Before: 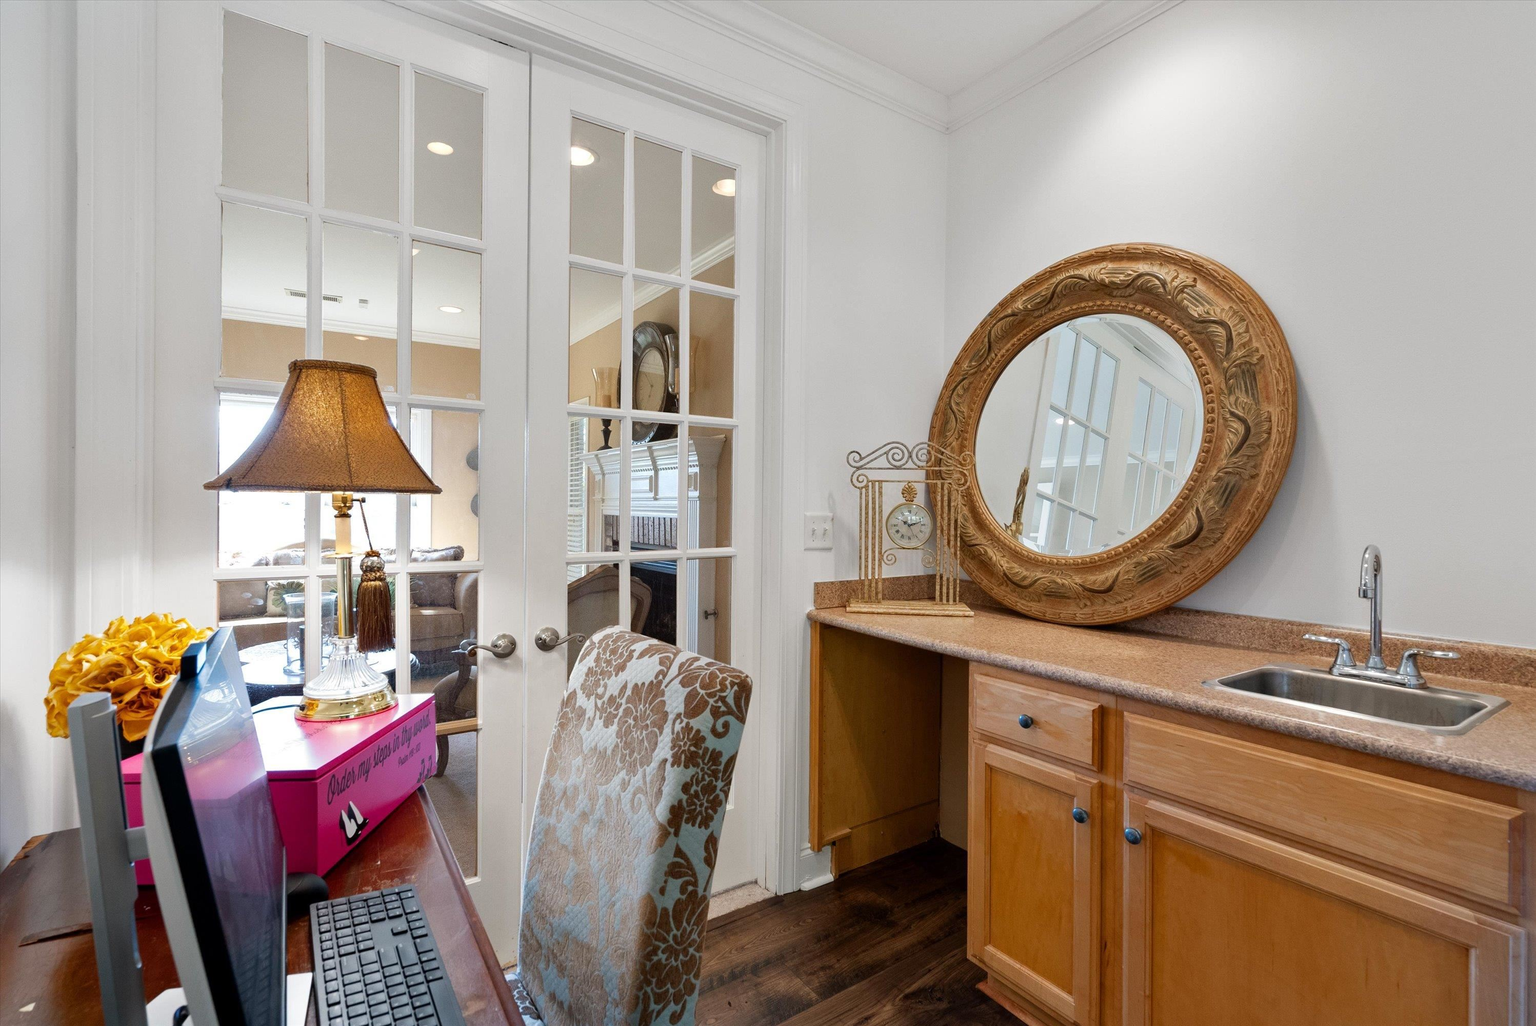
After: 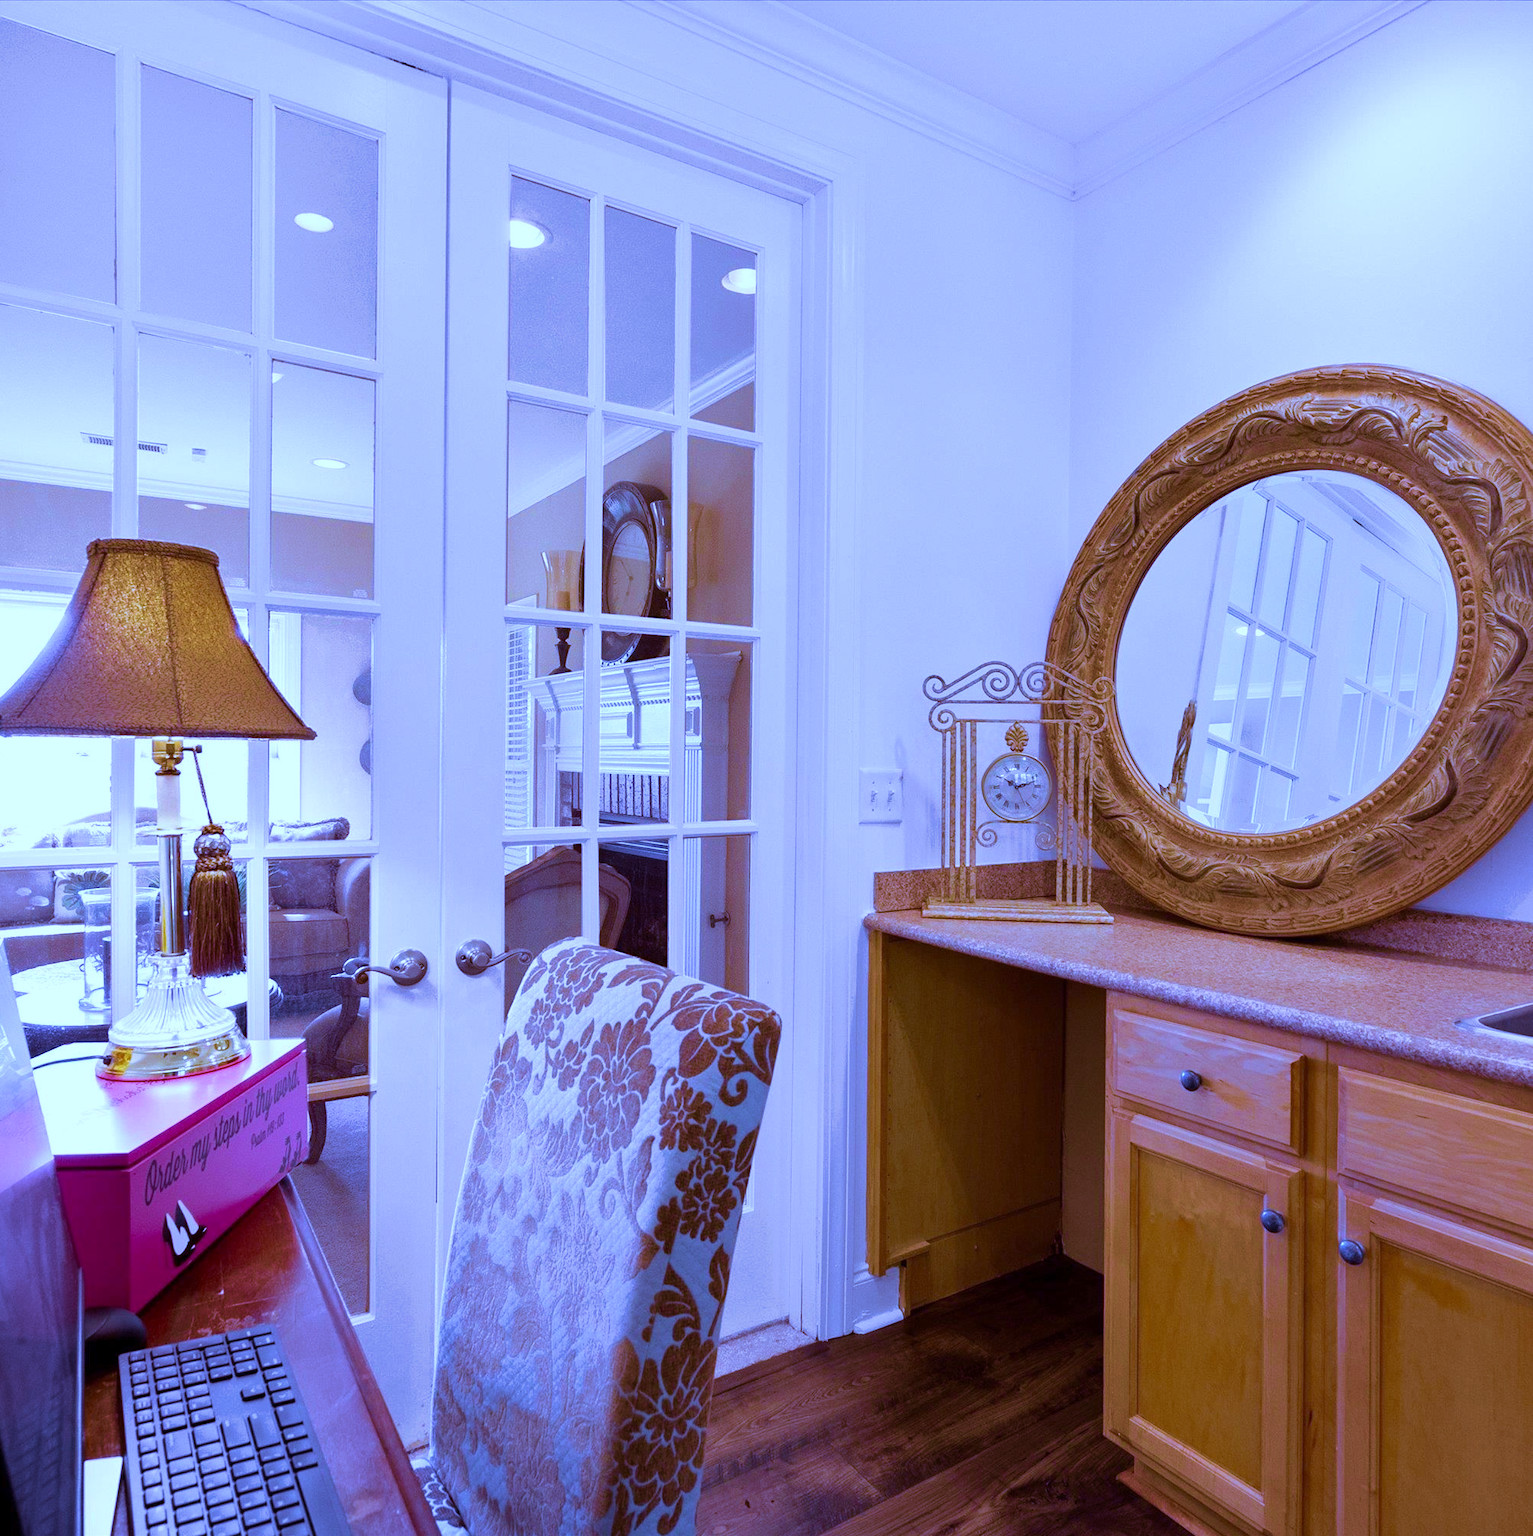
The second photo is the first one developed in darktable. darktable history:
white balance: red 0.766, blue 1.537
crop and rotate: left 15.055%, right 18.278%
rgb levels: mode RGB, independent channels, levels [[0, 0.474, 1], [0, 0.5, 1], [0, 0.5, 1]]
velvia: strength 75%
